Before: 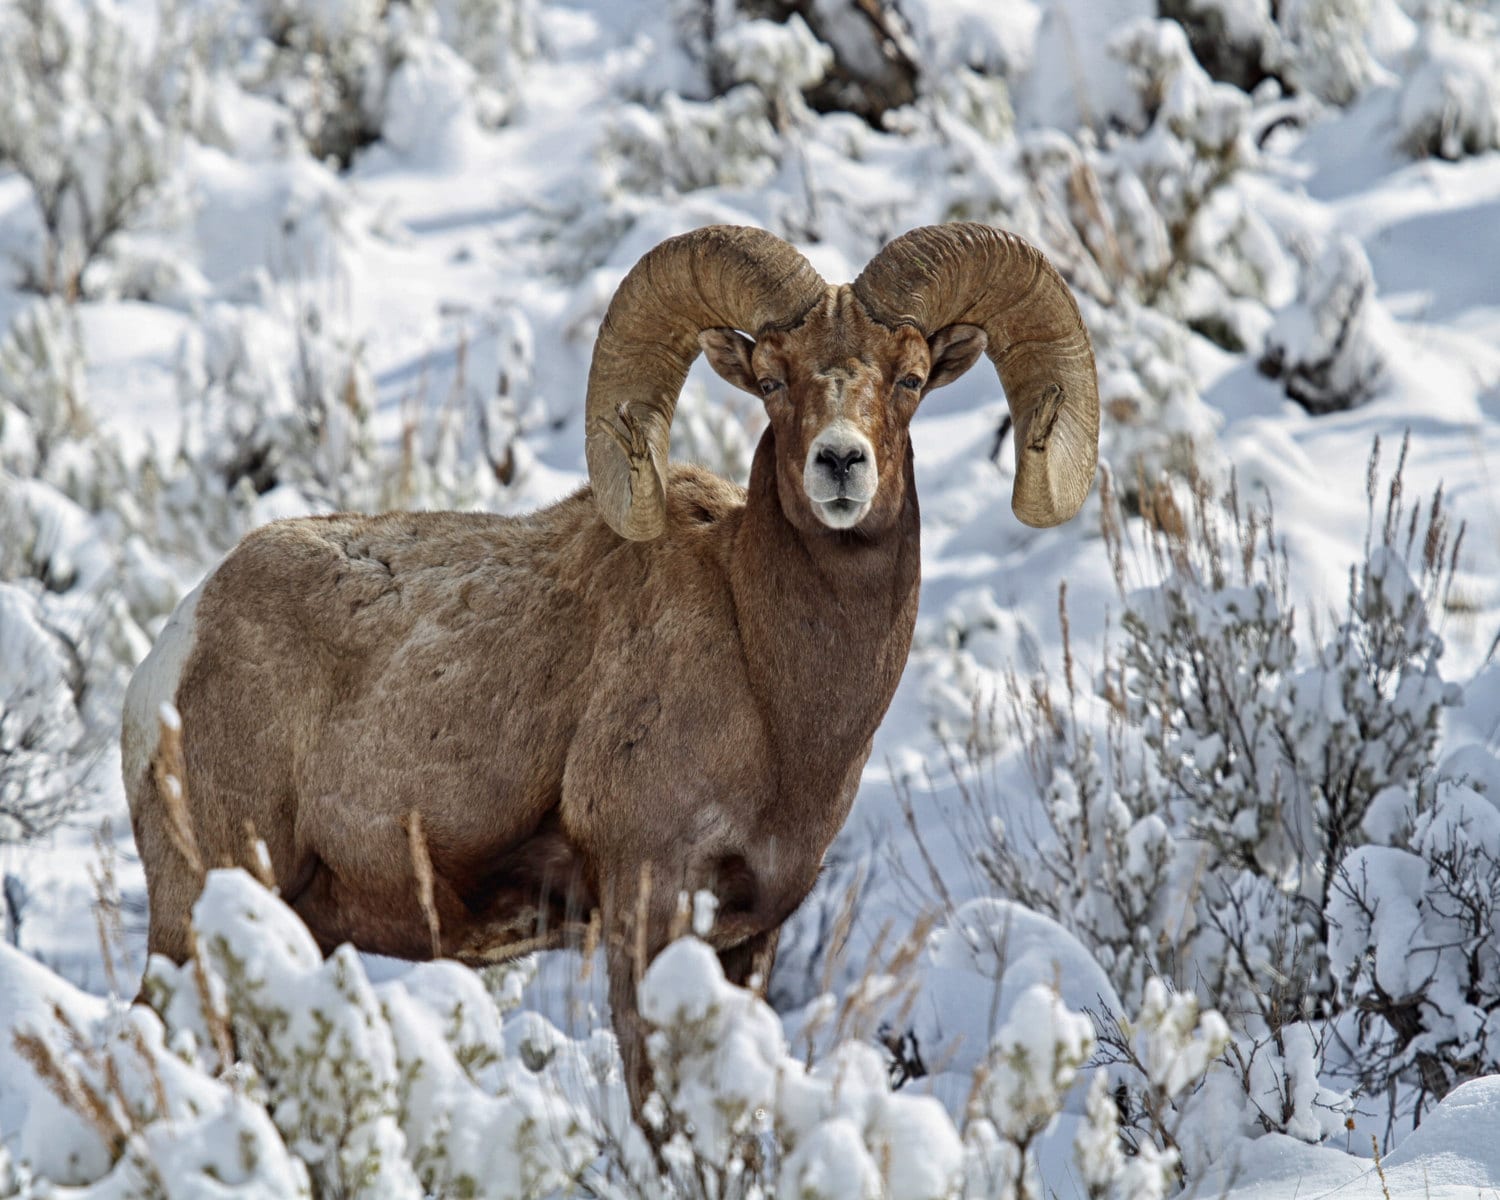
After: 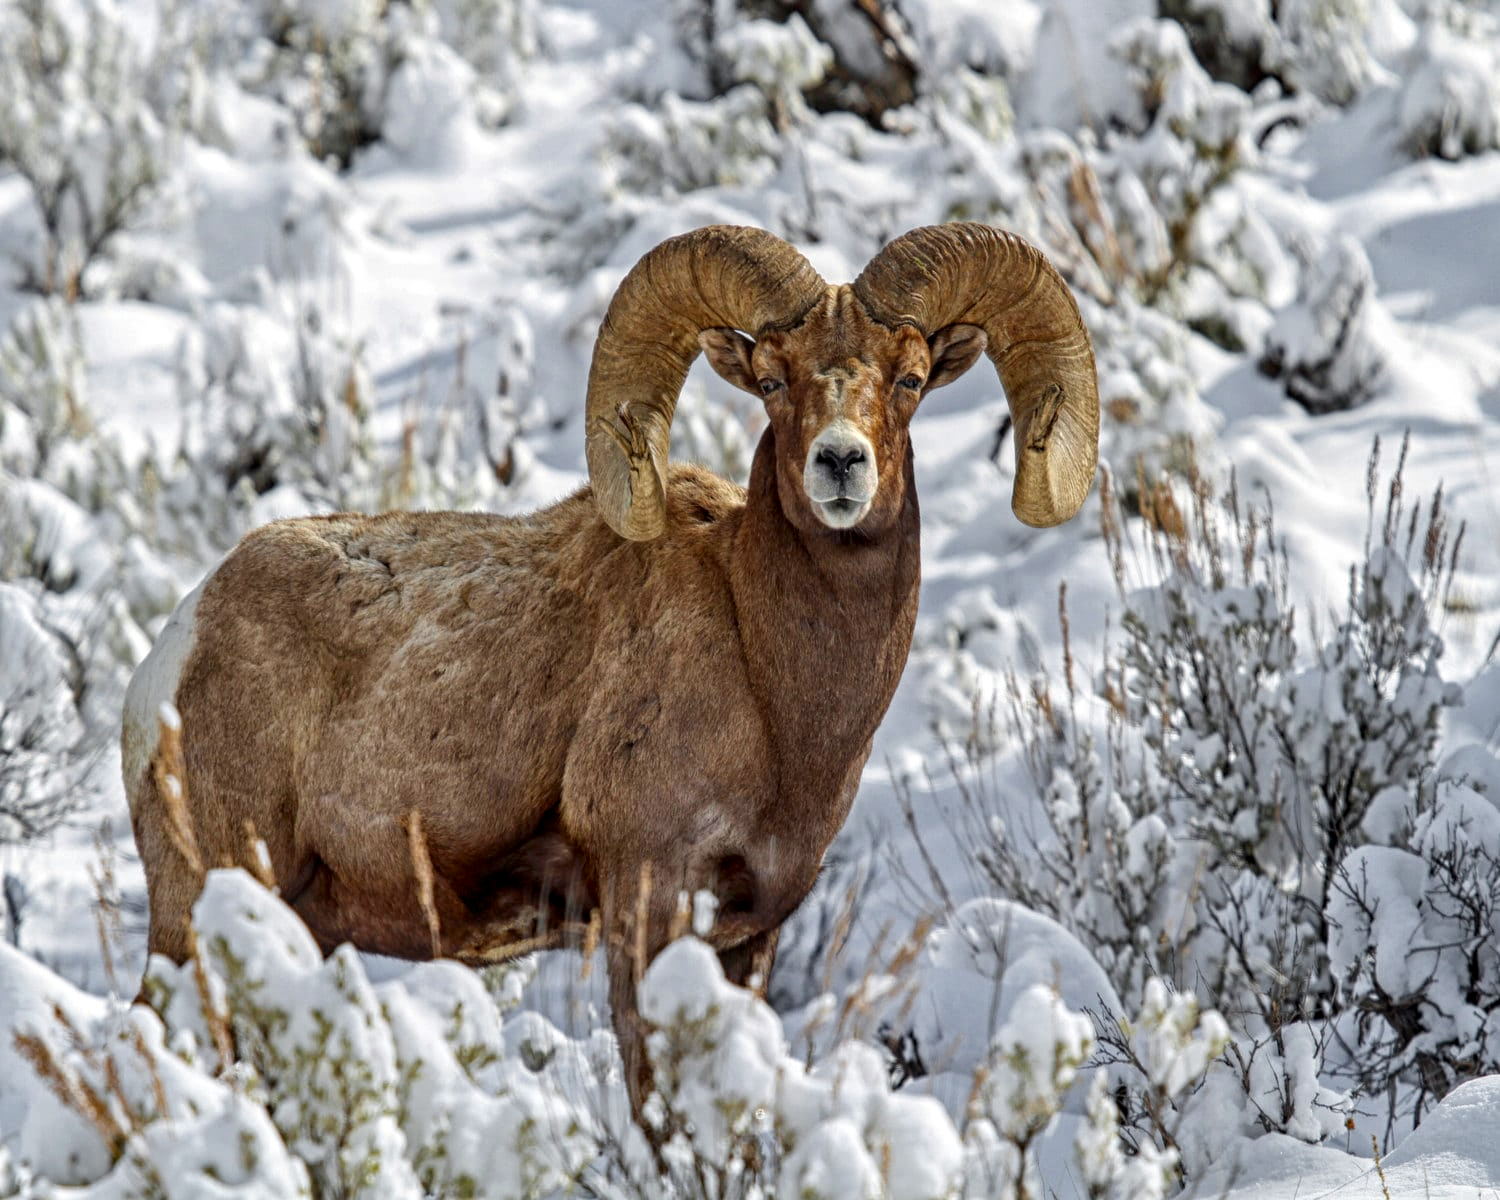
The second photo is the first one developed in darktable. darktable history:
sharpen: radius 5.325, amount 0.312, threshold 26.433
base curve: preserve colors none
local contrast: on, module defaults
color zones: curves: ch0 [(0, 0.511) (0.143, 0.531) (0.286, 0.56) (0.429, 0.5) (0.571, 0.5) (0.714, 0.5) (0.857, 0.5) (1, 0.5)]; ch1 [(0, 0.525) (0.143, 0.705) (0.286, 0.715) (0.429, 0.35) (0.571, 0.35) (0.714, 0.35) (0.857, 0.4) (1, 0.4)]; ch2 [(0, 0.572) (0.143, 0.512) (0.286, 0.473) (0.429, 0.45) (0.571, 0.5) (0.714, 0.5) (0.857, 0.518) (1, 0.518)]
